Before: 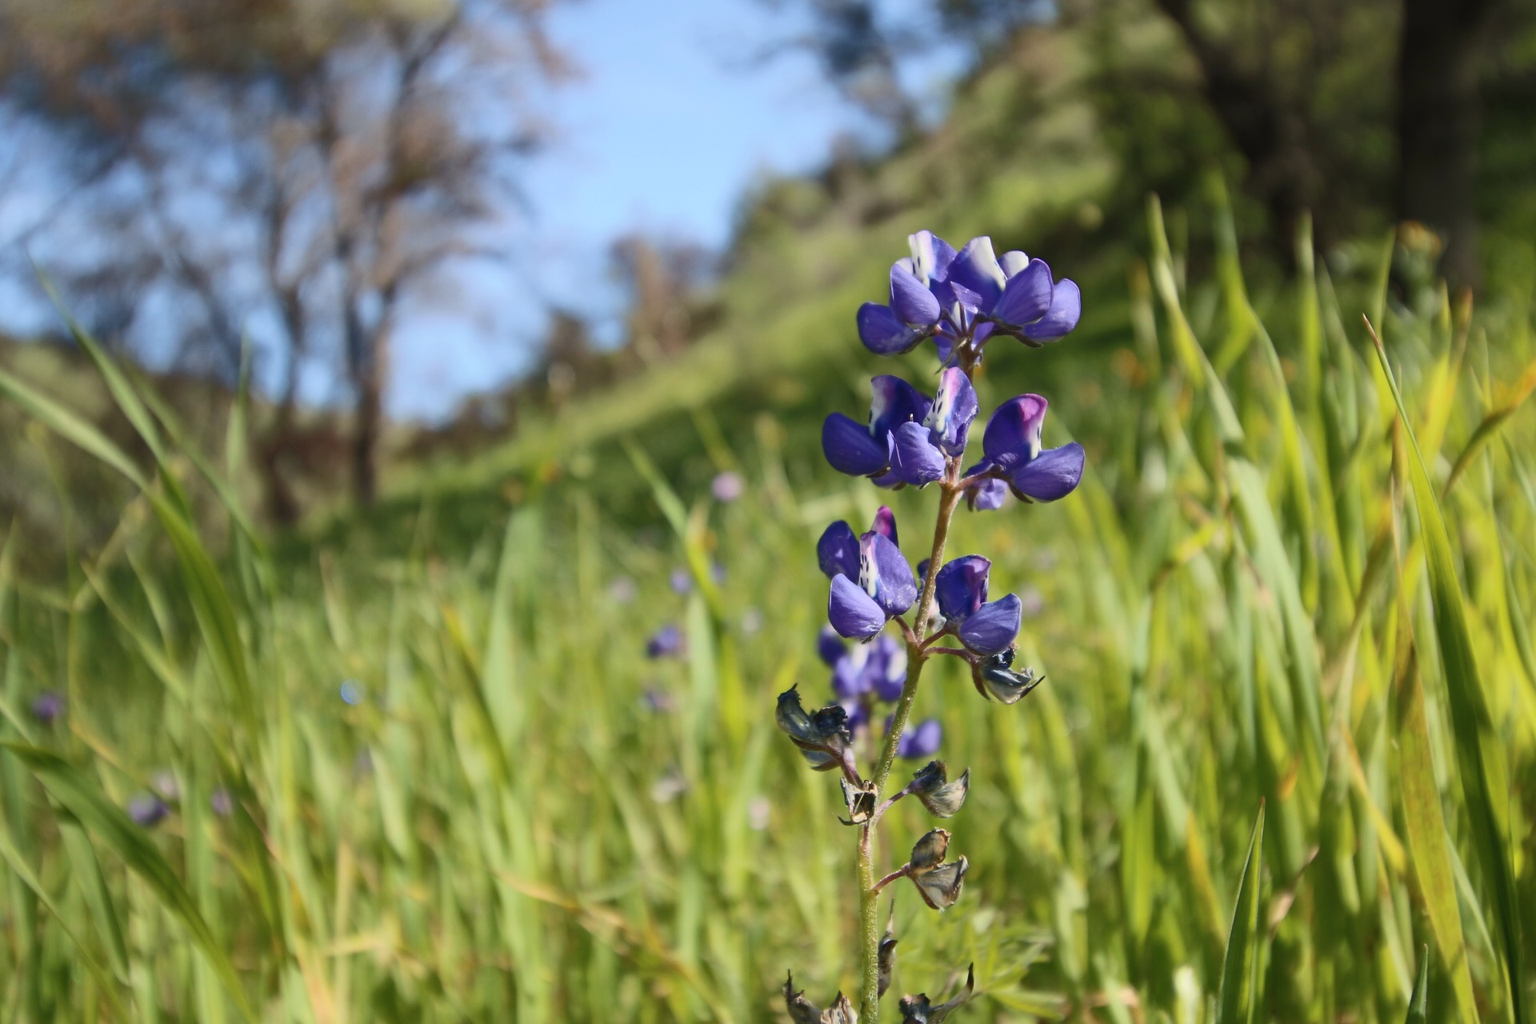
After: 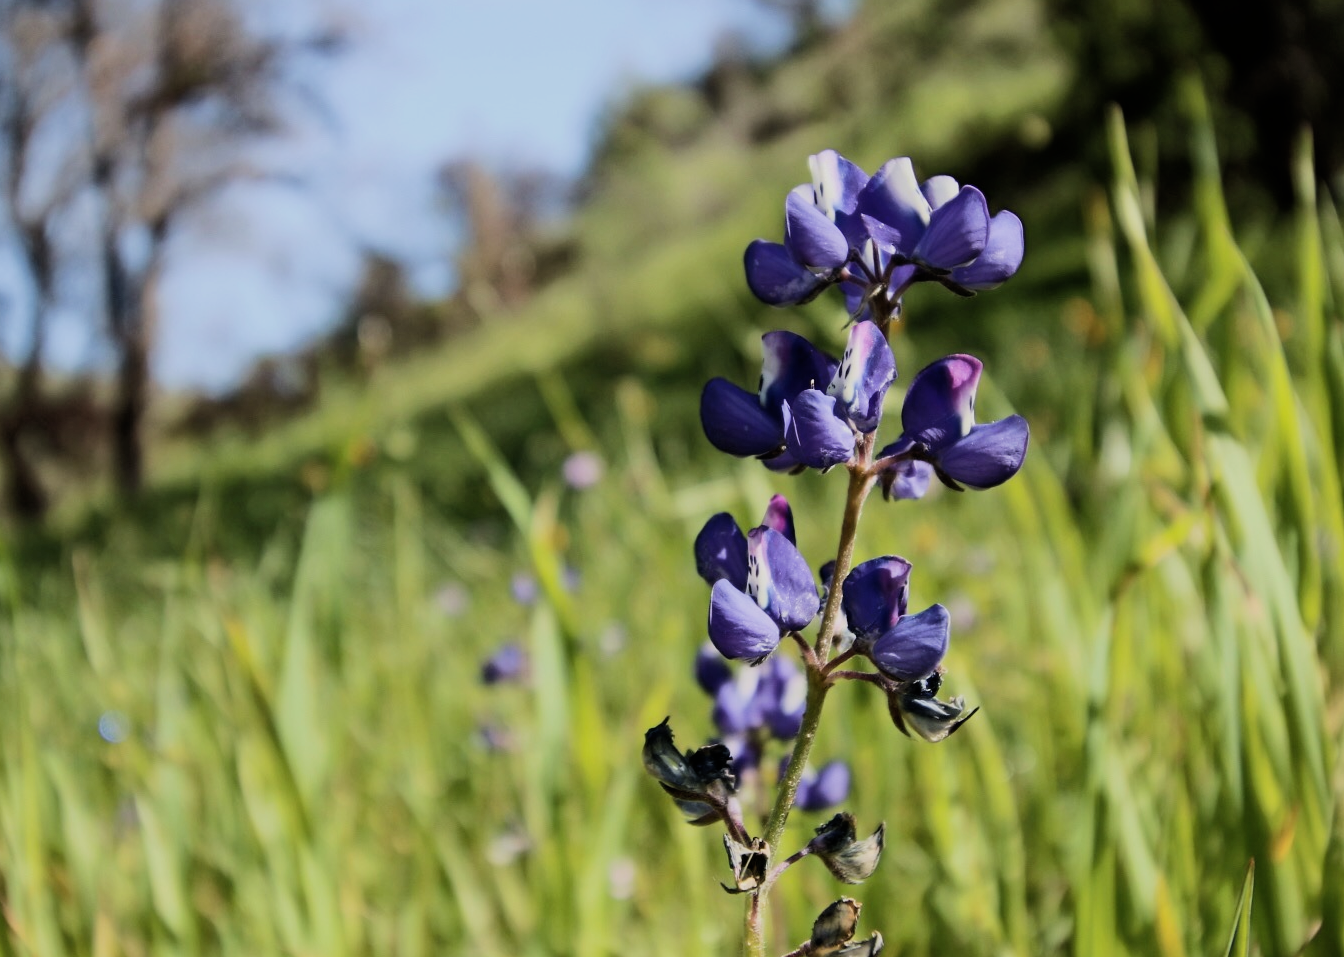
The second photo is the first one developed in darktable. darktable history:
filmic rgb: black relative exposure -5.12 EV, white relative exposure 4 EV, threshold 2.99 EV, hardness 2.89, contrast 1.298, highlights saturation mix -29.77%, enable highlight reconstruction true
crop and rotate: left 17.041%, top 10.805%, right 12.936%, bottom 14.409%
